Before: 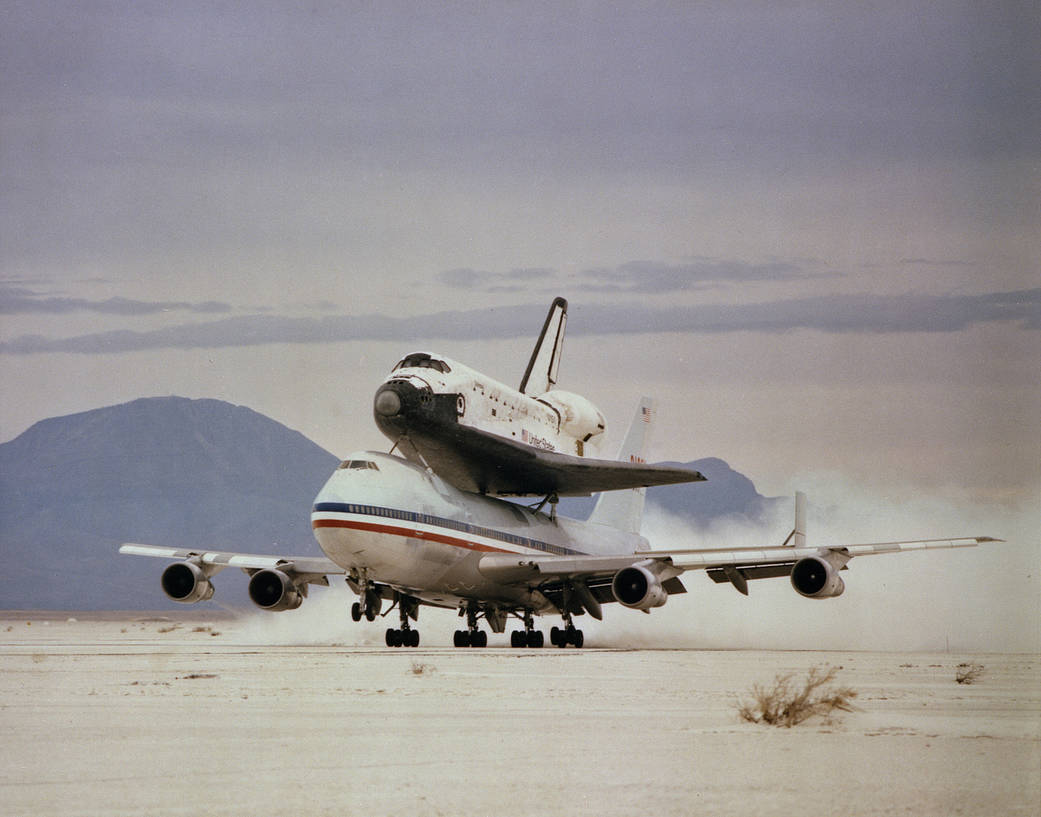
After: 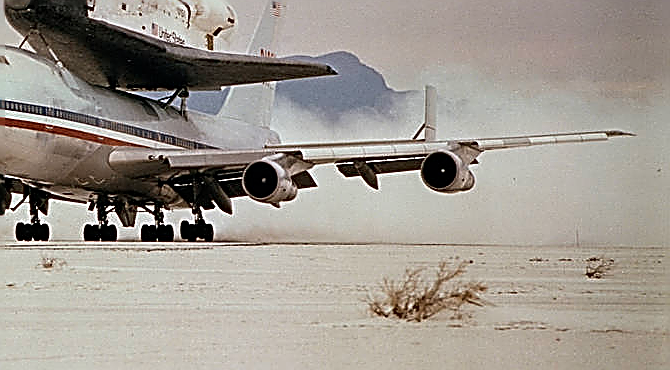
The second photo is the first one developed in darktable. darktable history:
contrast brightness saturation: saturation -0.164
crop and rotate: left 35.609%, top 49.734%, bottom 4.975%
sharpen: amount 1.984
